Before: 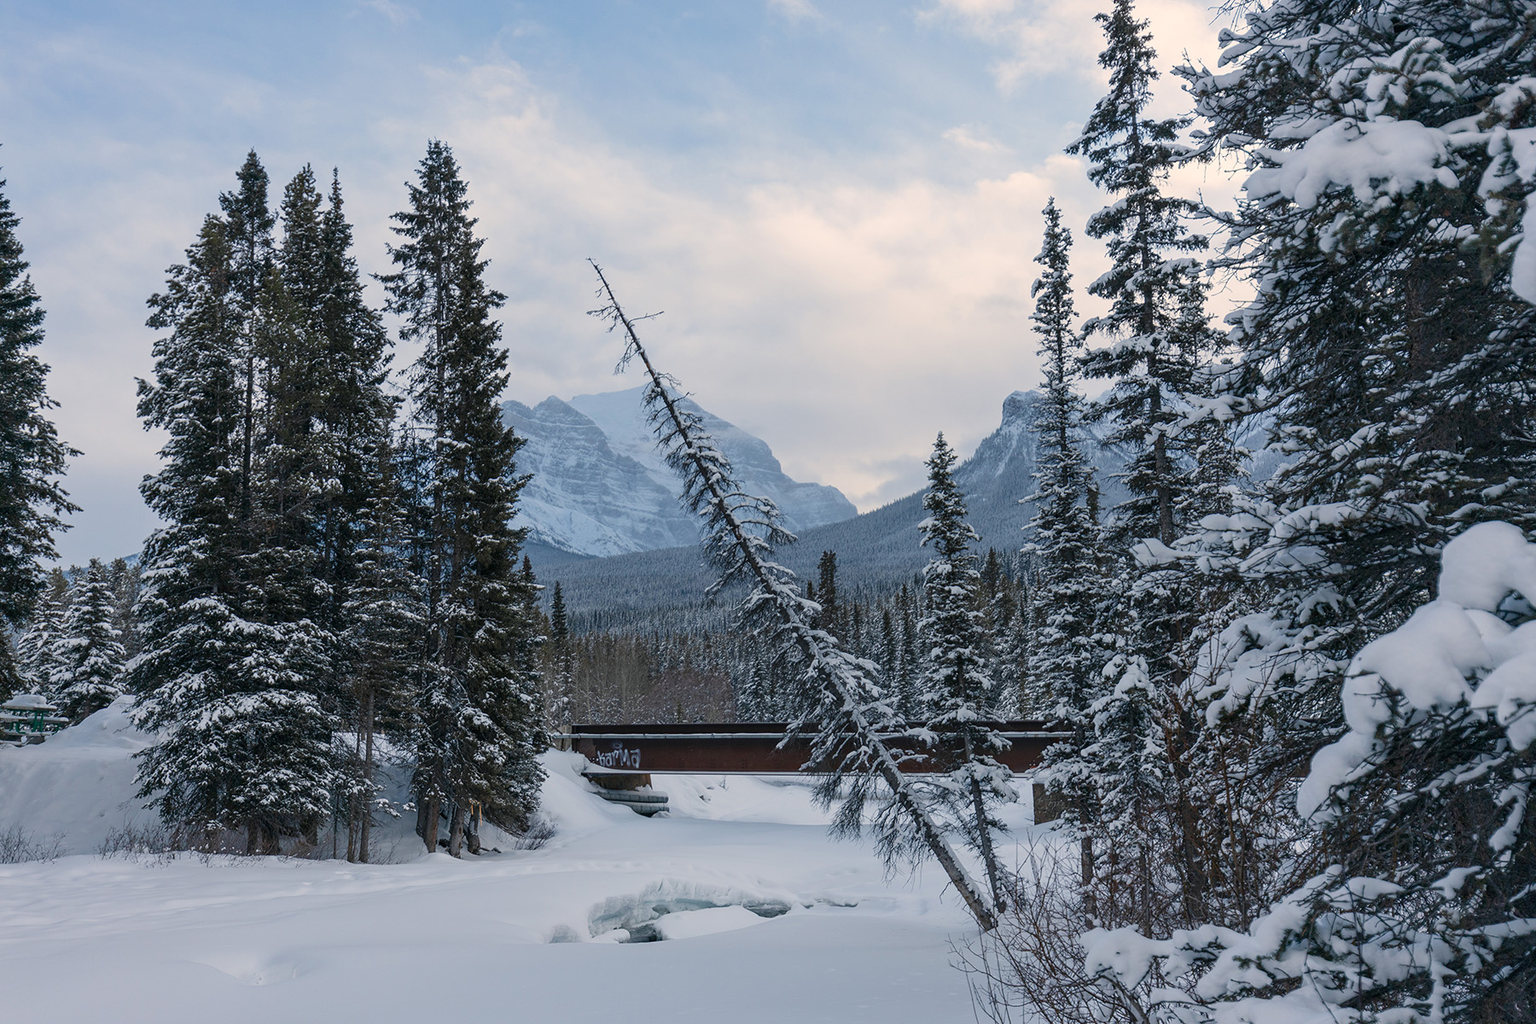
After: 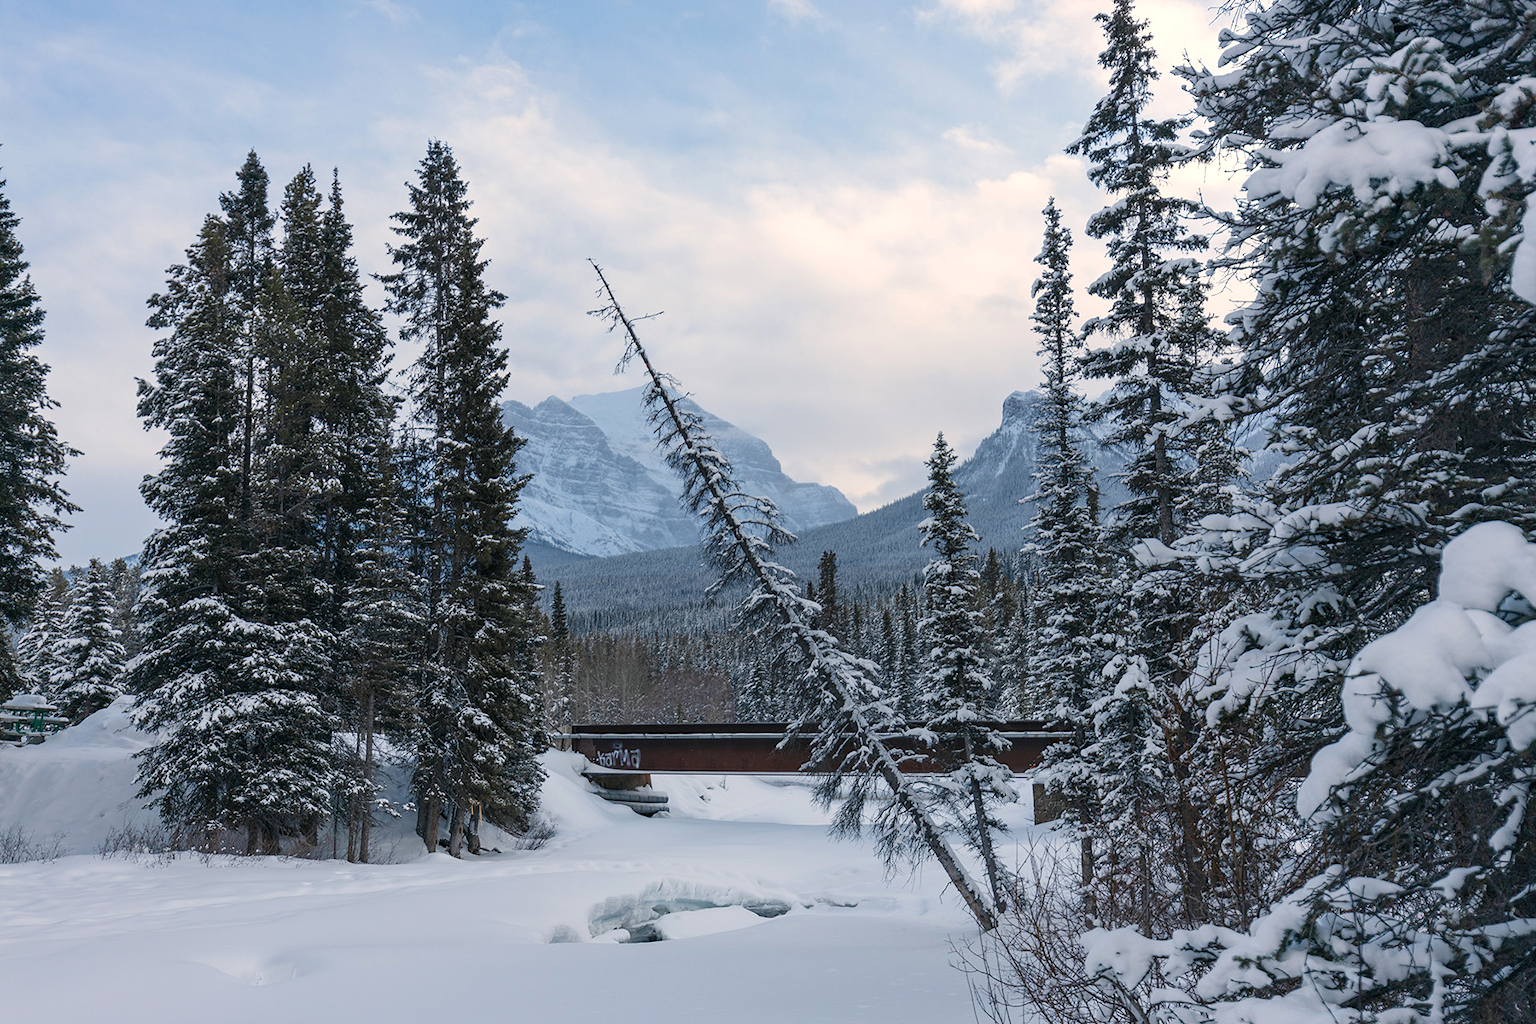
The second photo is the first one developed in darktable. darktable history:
exposure: exposure 0.21 EV, compensate highlight preservation false
